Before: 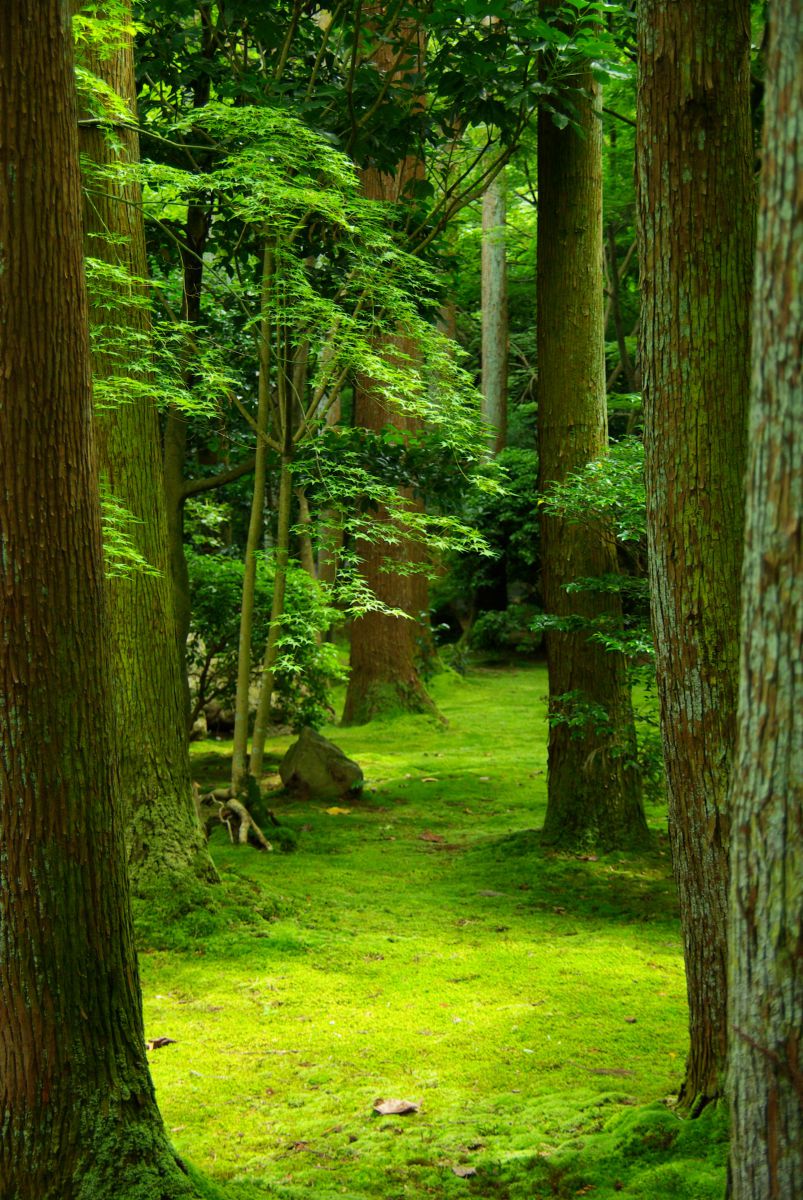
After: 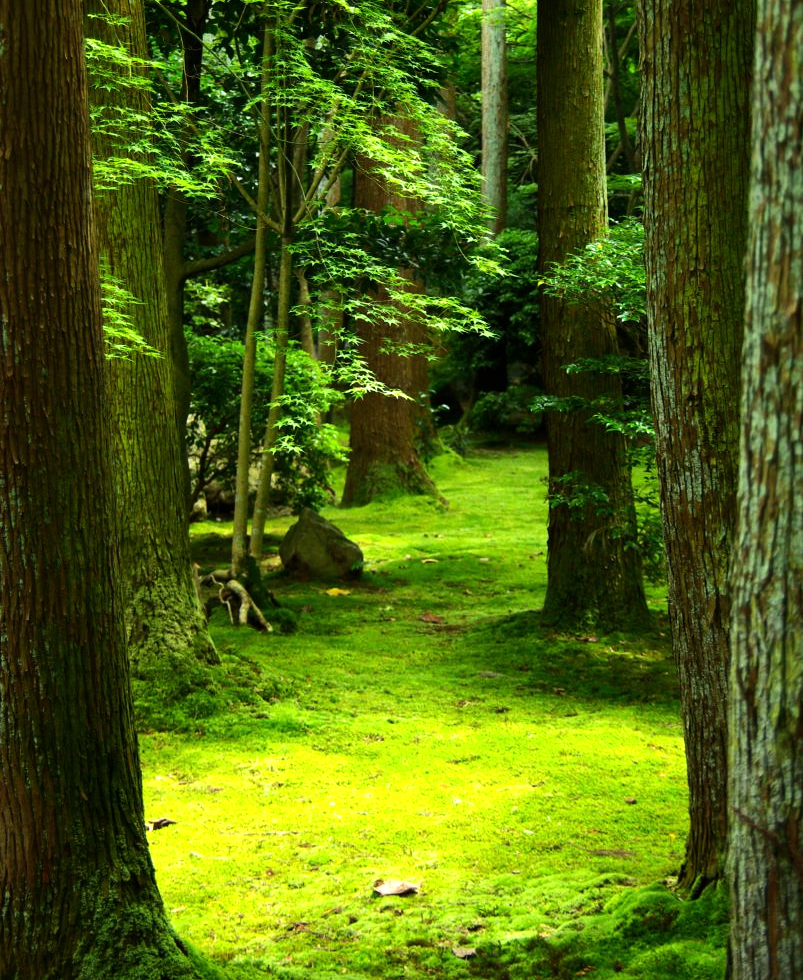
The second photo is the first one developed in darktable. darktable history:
crop and rotate: top 18.281%
tone equalizer: -8 EV -0.784 EV, -7 EV -0.724 EV, -6 EV -0.626 EV, -5 EV -0.385 EV, -3 EV 0.404 EV, -2 EV 0.6 EV, -1 EV 0.689 EV, +0 EV 0.76 EV, edges refinement/feathering 500, mask exposure compensation -1.57 EV, preserve details no
